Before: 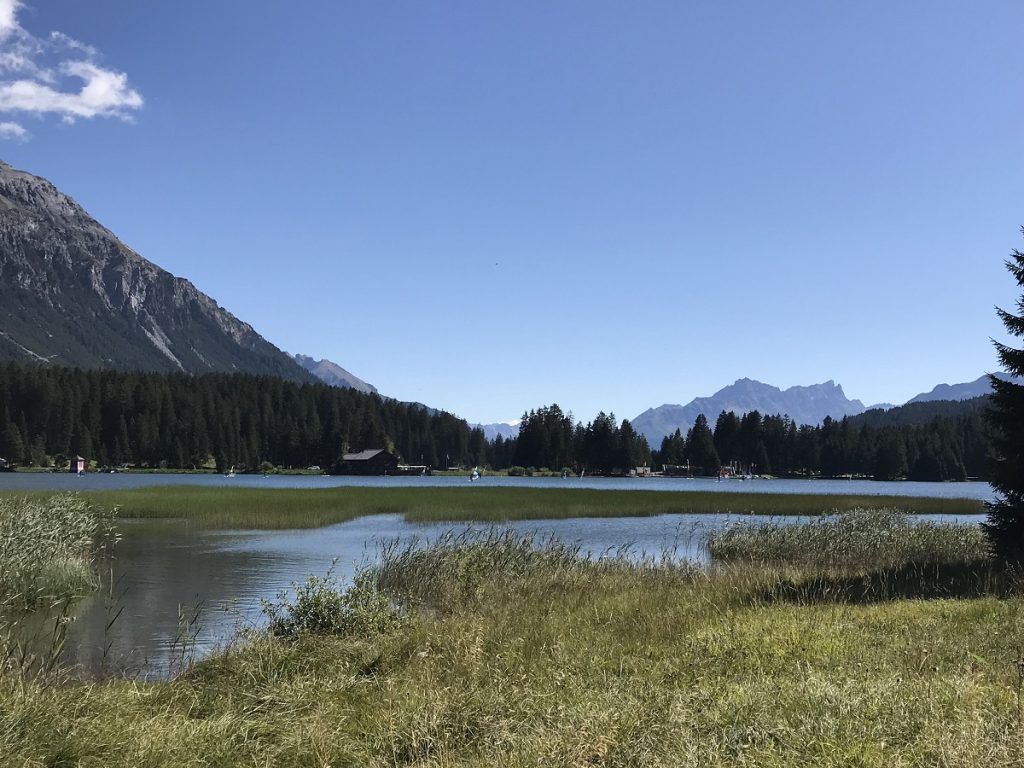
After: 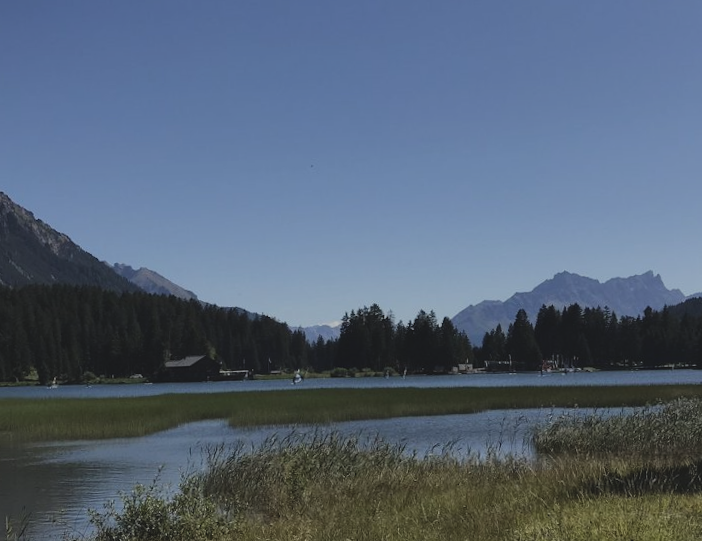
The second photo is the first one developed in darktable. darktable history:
rotate and perspective: rotation -2°, crop left 0.022, crop right 0.978, crop top 0.049, crop bottom 0.951
exposure: black level correction -0.016, exposure -1.018 EV, compensate highlight preservation false
crop and rotate: left 17.046%, top 10.659%, right 12.989%, bottom 14.553%
